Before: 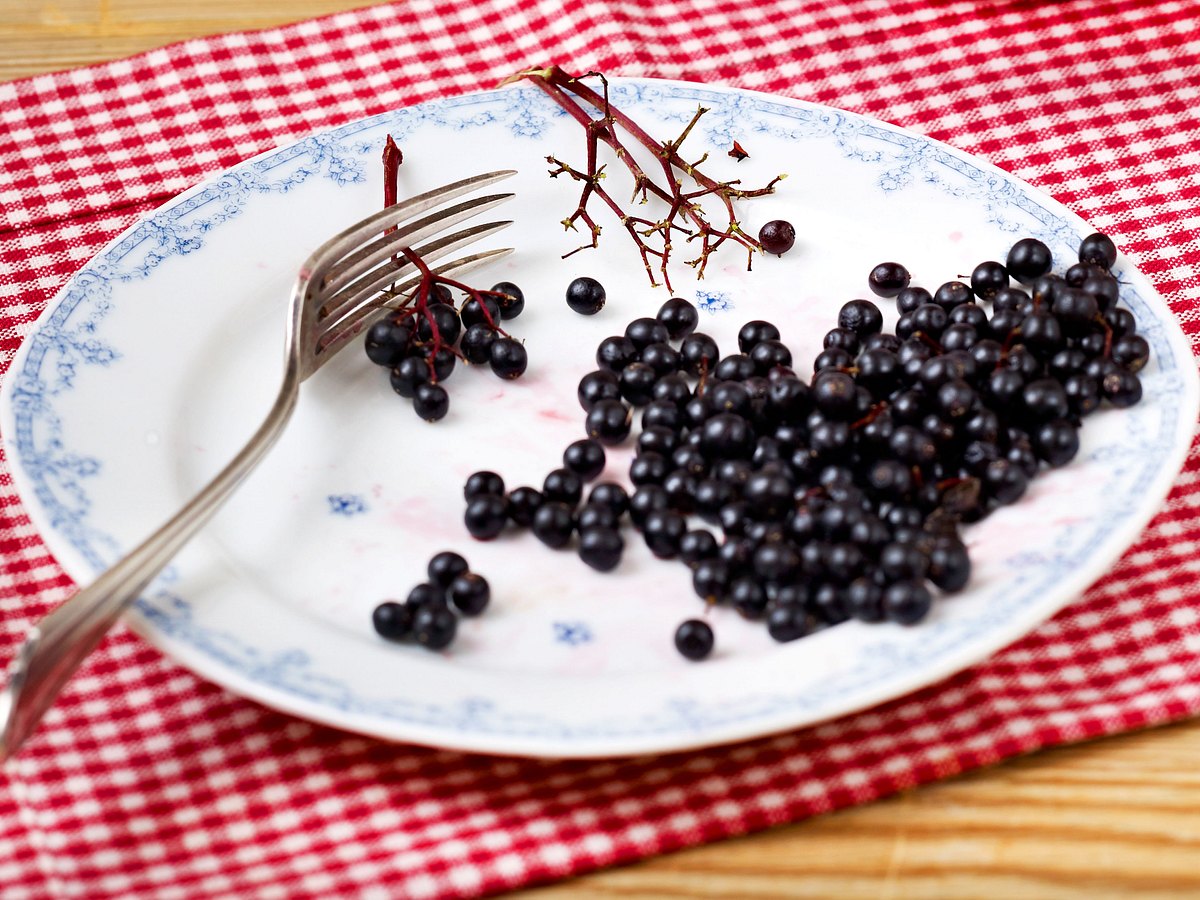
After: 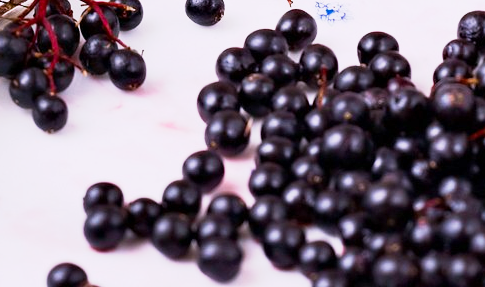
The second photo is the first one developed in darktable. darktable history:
white balance: red 1.066, blue 1.119
base curve: curves: ch0 [(0, 0) (0.088, 0.125) (0.176, 0.251) (0.354, 0.501) (0.613, 0.749) (1, 0.877)], preserve colors none
color balance rgb: perceptual saturation grading › global saturation 10%, global vibrance 10%
crop: left 31.751%, top 32.172%, right 27.8%, bottom 35.83%
